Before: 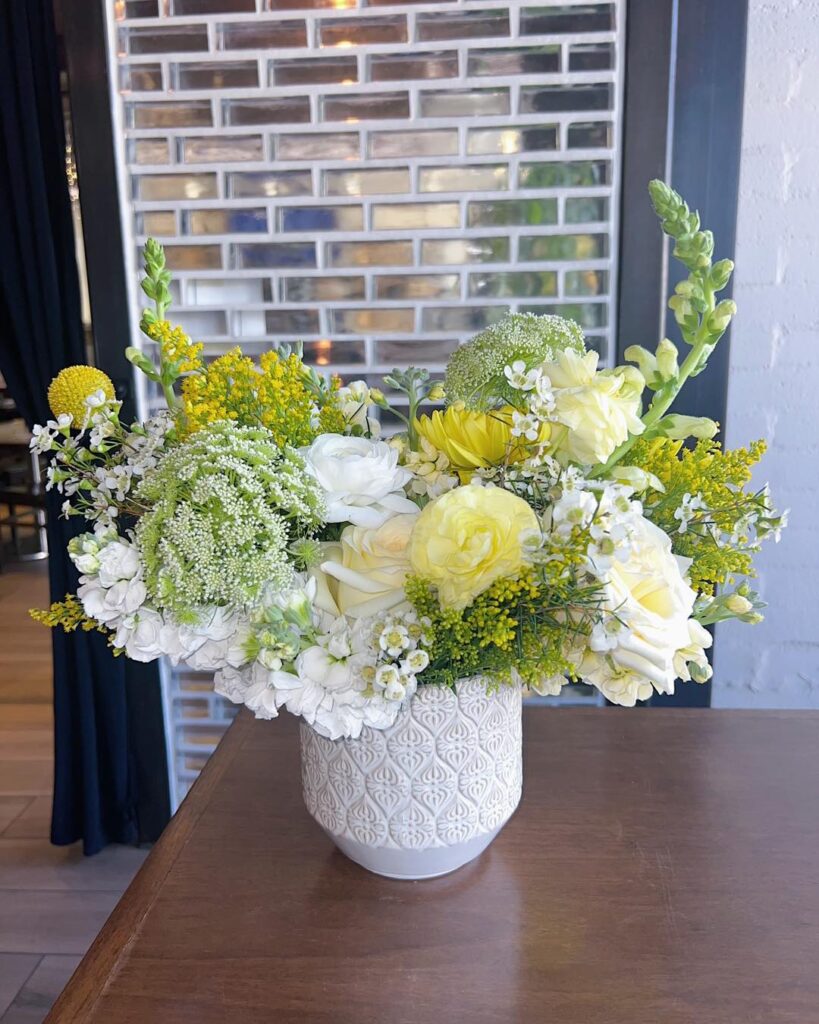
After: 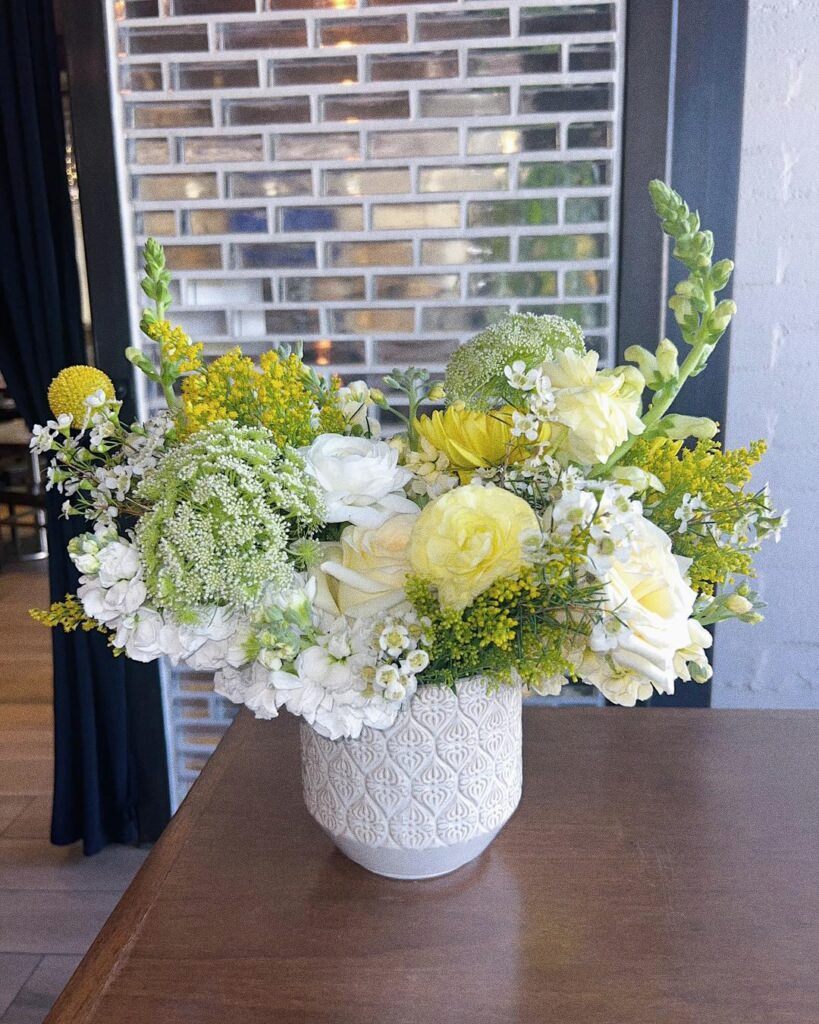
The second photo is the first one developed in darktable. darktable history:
grain: coarseness 0.09 ISO
contrast brightness saturation: contrast 0.01, saturation -0.05
